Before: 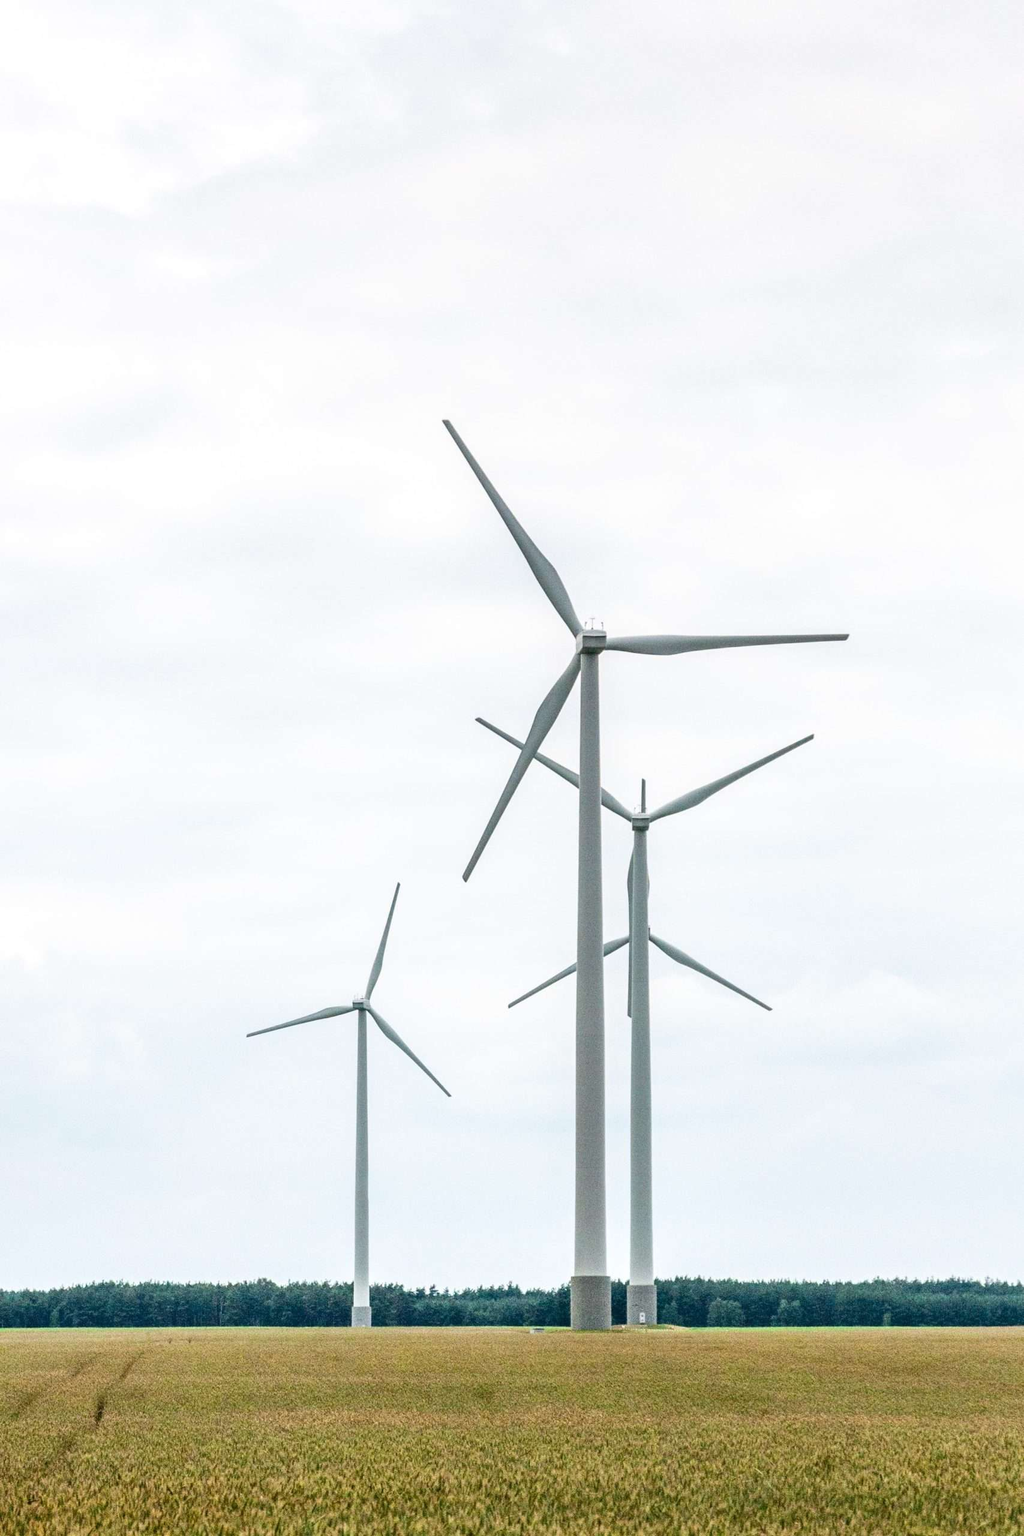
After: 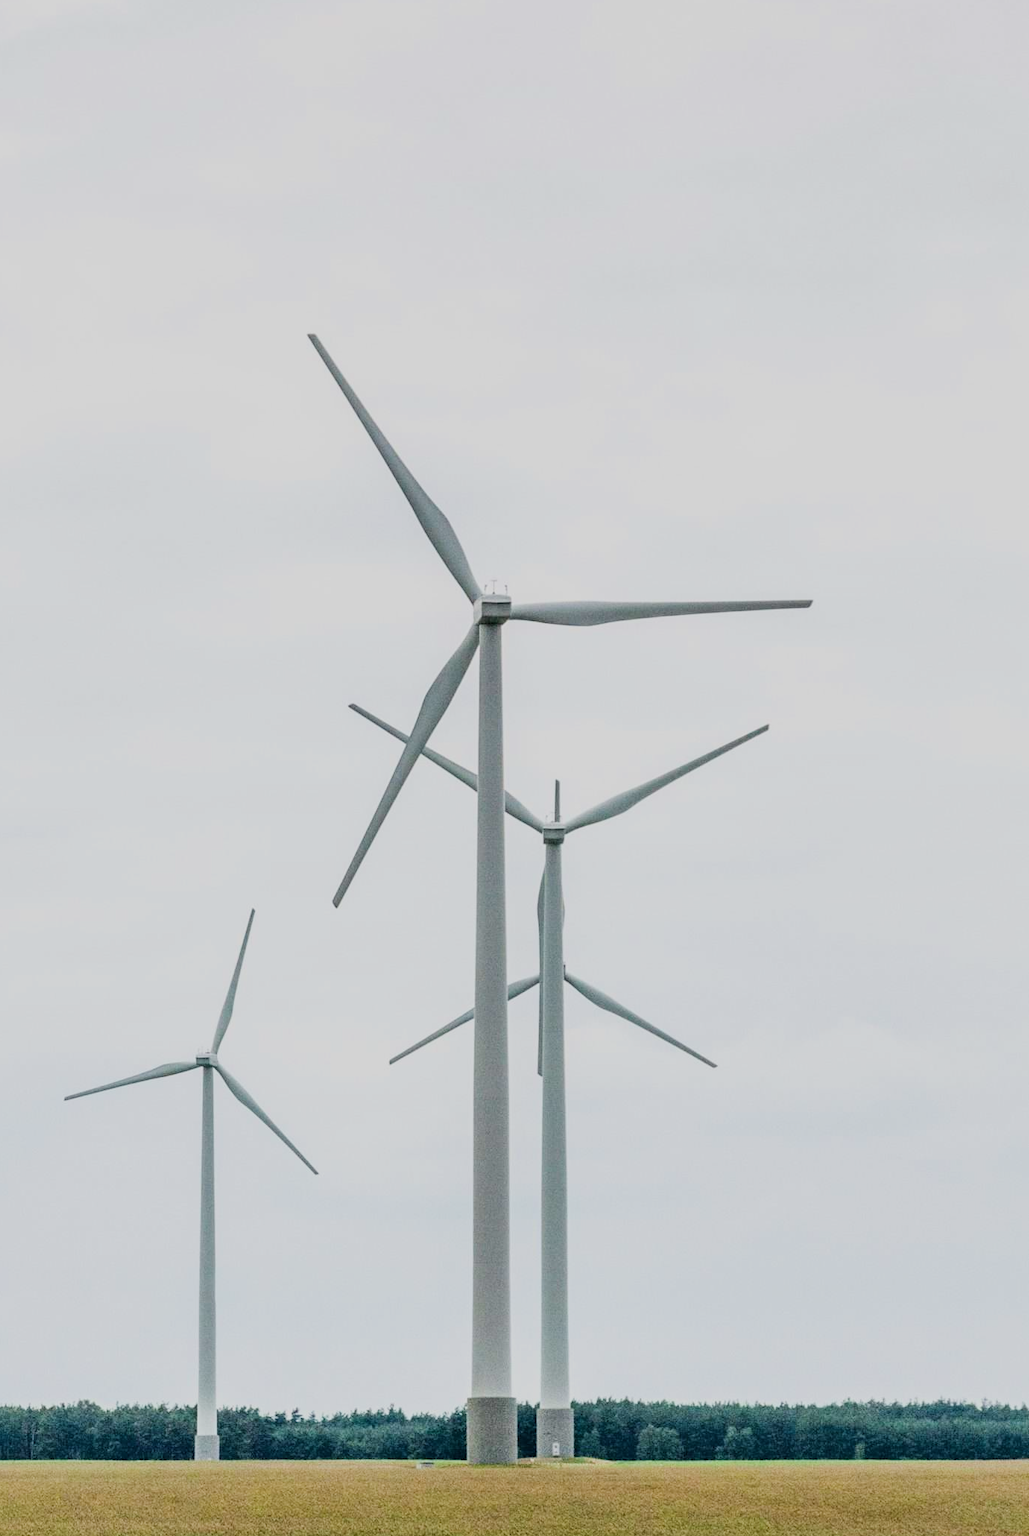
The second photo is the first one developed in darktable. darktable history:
crop: left 19.046%, top 9.85%, right 0.001%, bottom 9.64%
filmic rgb: black relative exposure -7.65 EV, white relative exposure 4.56 EV, hardness 3.61
